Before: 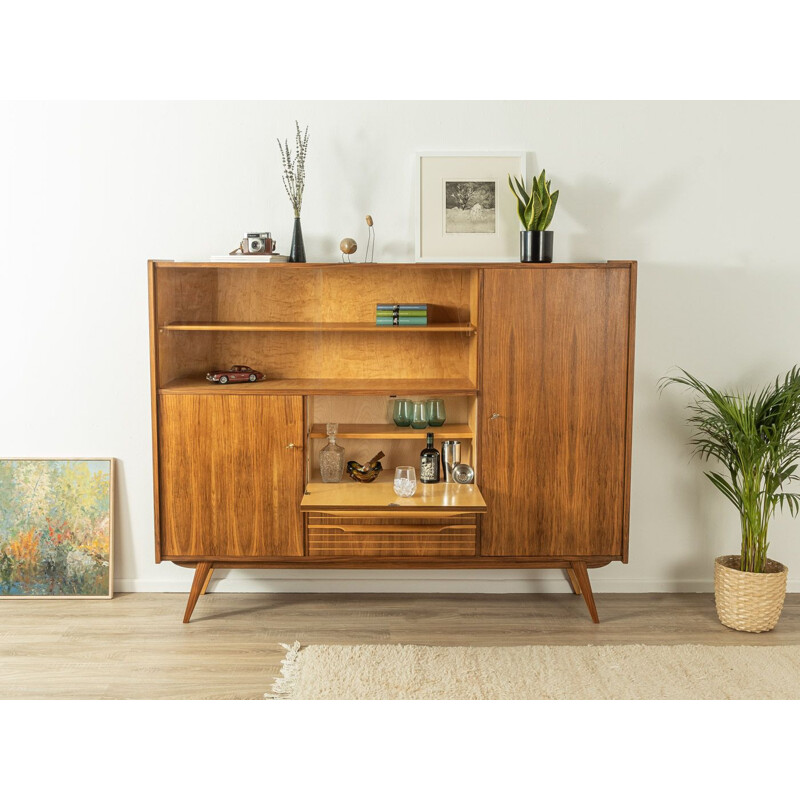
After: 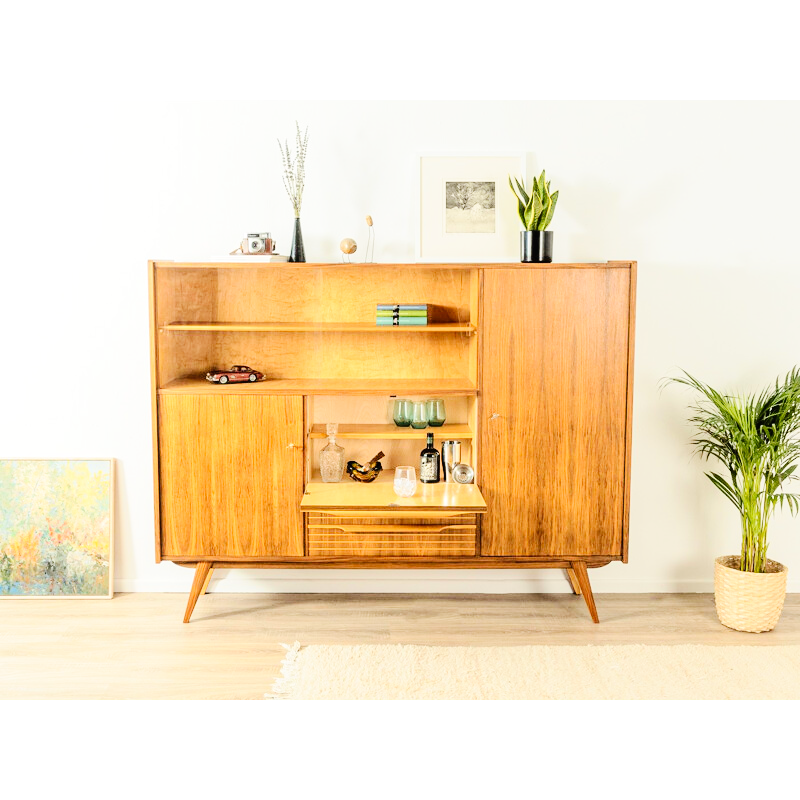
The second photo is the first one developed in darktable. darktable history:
tone equalizer: -7 EV 0.16 EV, -6 EV 0.58 EV, -5 EV 1.19 EV, -4 EV 1.32 EV, -3 EV 1.13 EV, -2 EV 0.6 EV, -1 EV 0.153 EV, edges refinement/feathering 500, mask exposure compensation -1.57 EV, preserve details no
tone curve: curves: ch0 [(0, 0) (0.003, 0.004) (0.011, 0.006) (0.025, 0.011) (0.044, 0.017) (0.069, 0.029) (0.1, 0.047) (0.136, 0.07) (0.177, 0.121) (0.224, 0.182) (0.277, 0.257) (0.335, 0.342) (0.399, 0.432) (0.468, 0.526) (0.543, 0.621) (0.623, 0.711) (0.709, 0.792) (0.801, 0.87) (0.898, 0.951) (1, 1)], preserve colors none
